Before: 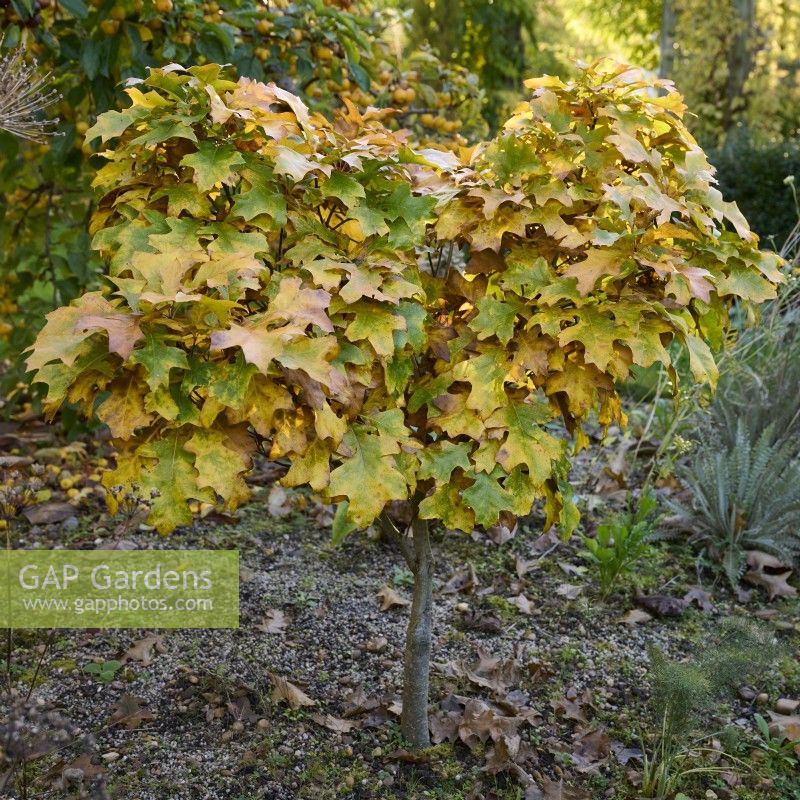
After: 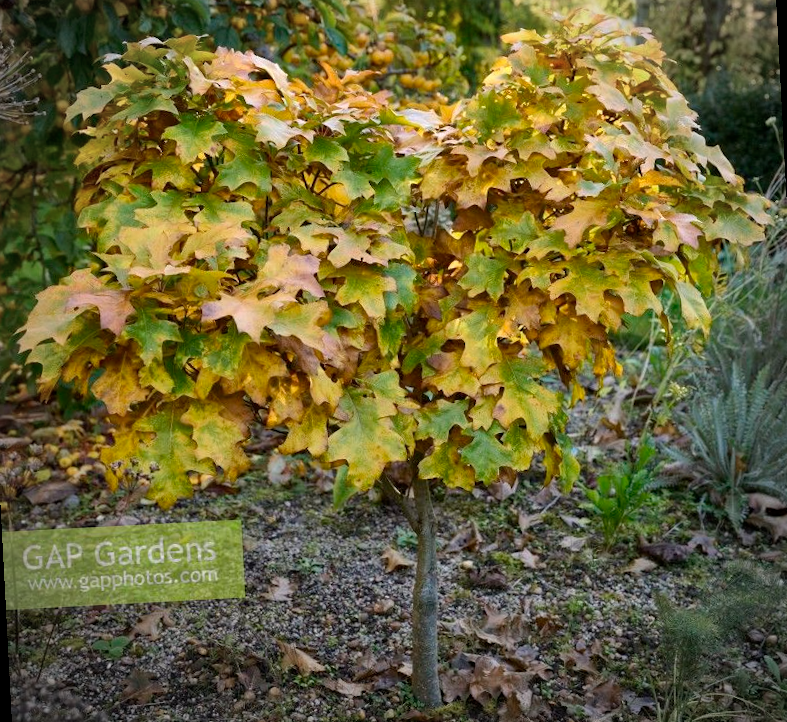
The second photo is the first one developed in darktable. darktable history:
vignetting: on, module defaults
rotate and perspective: rotation -3°, crop left 0.031, crop right 0.968, crop top 0.07, crop bottom 0.93
